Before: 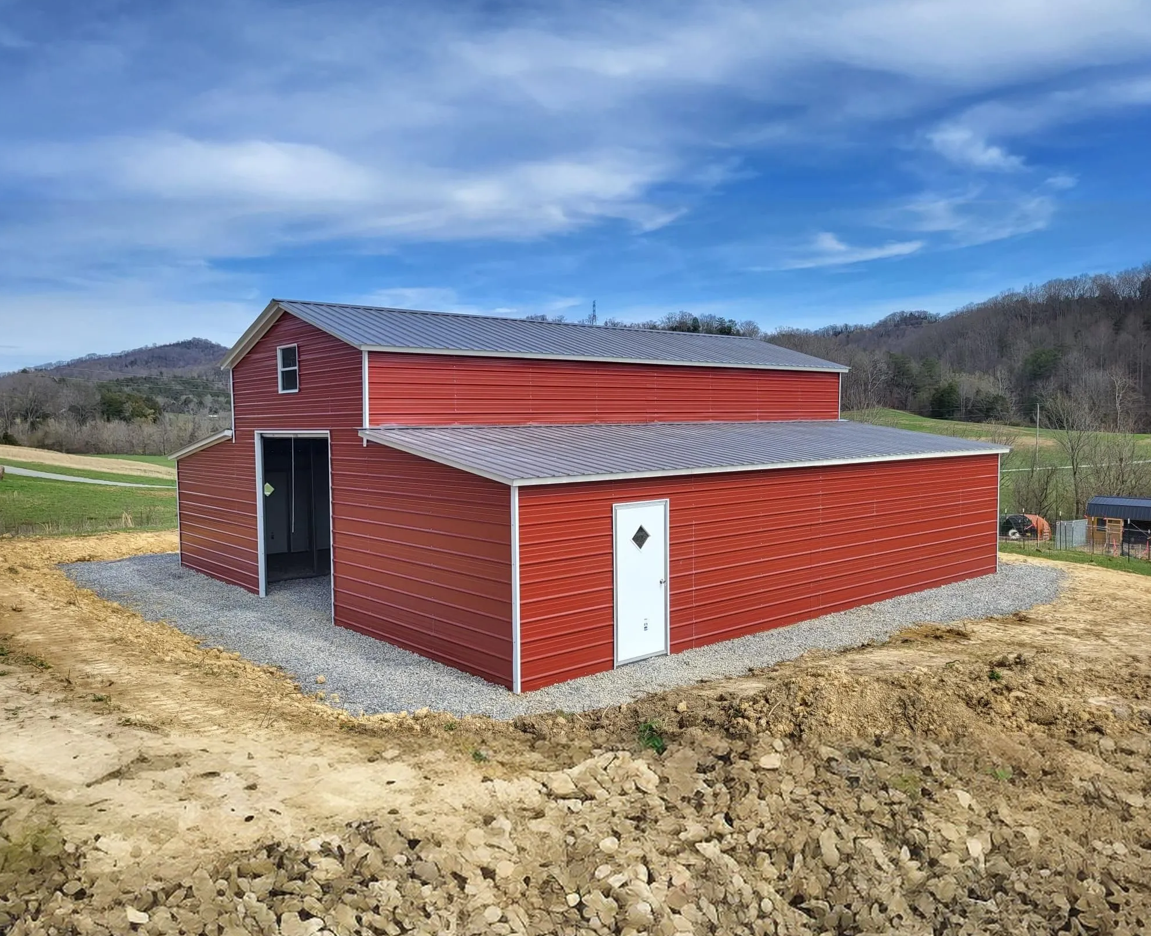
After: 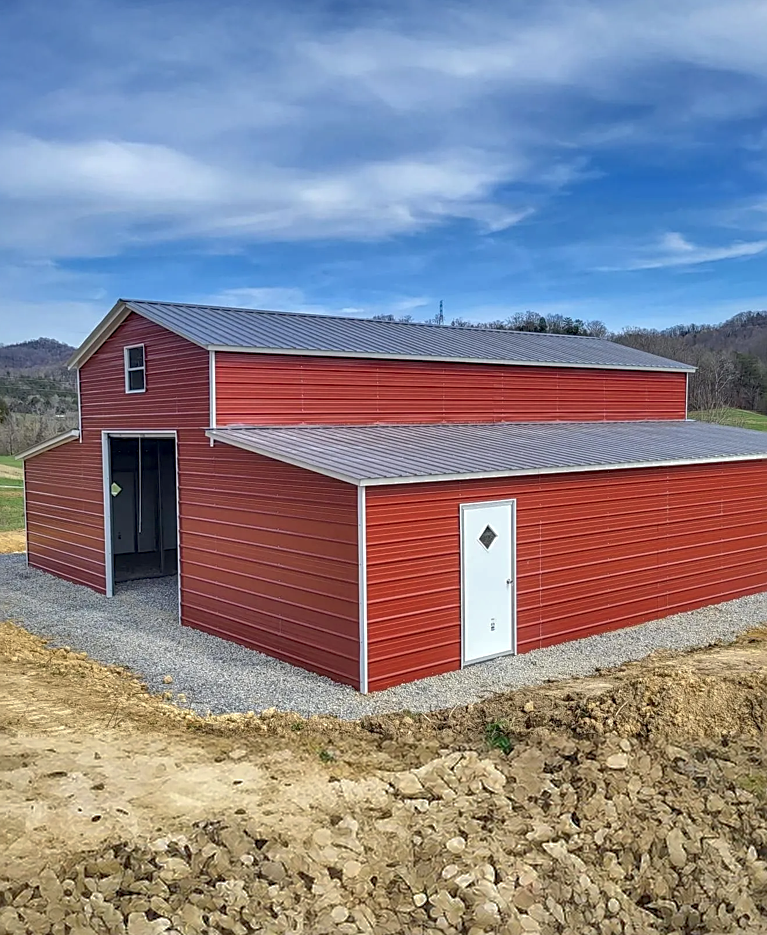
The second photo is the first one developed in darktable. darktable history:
crop and rotate: left 13.347%, right 19.999%
local contrast: on, module defaults
sharpen: on, module defaults
exposure: exposure -0.027 EV, compensate exposure bias true, compensate highlight preservation false
shadows and highlights: on, module defaults
